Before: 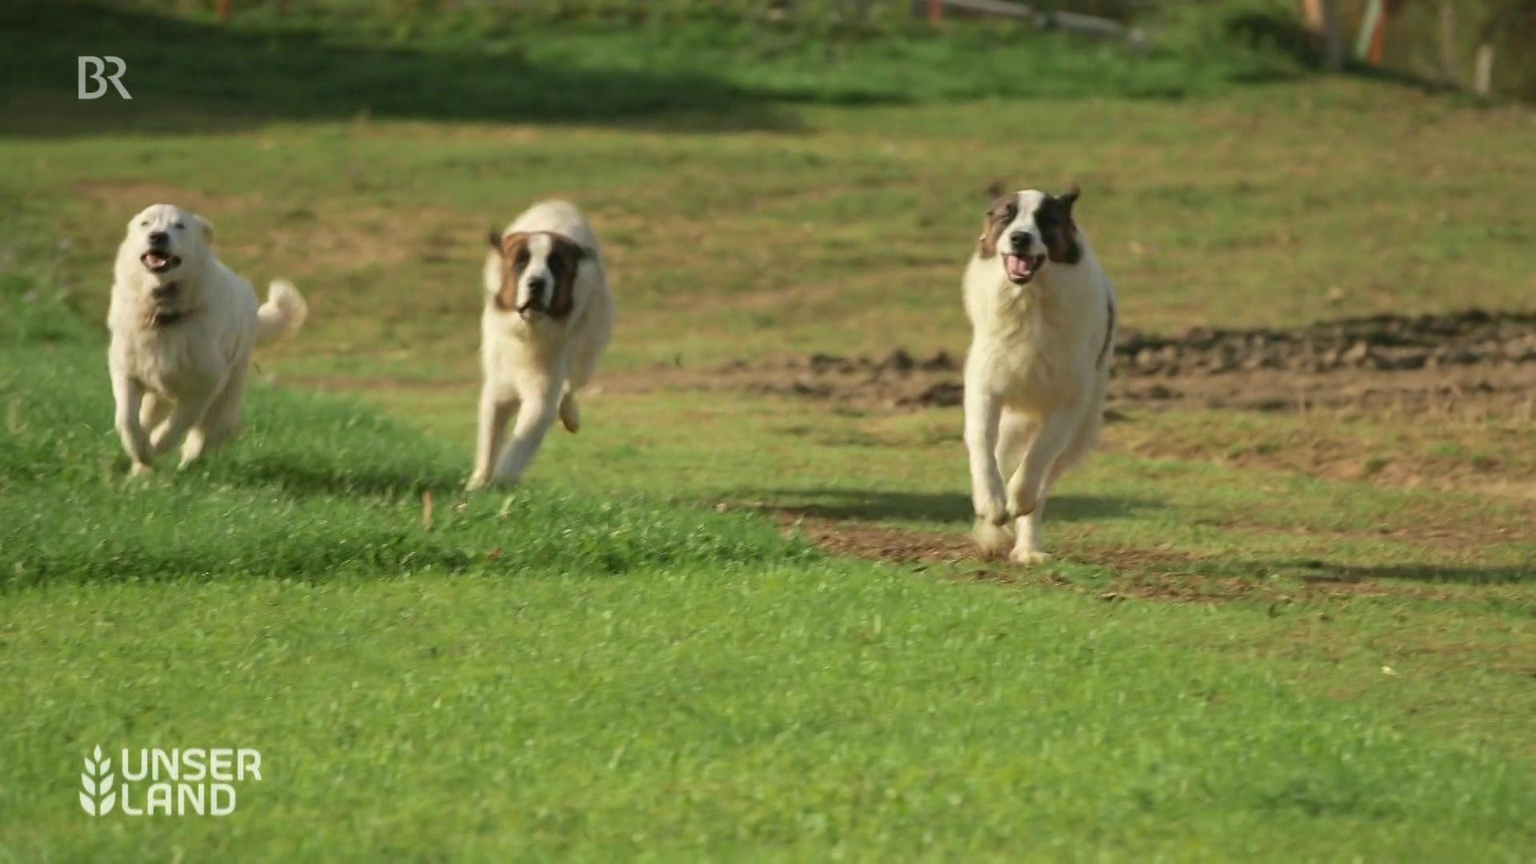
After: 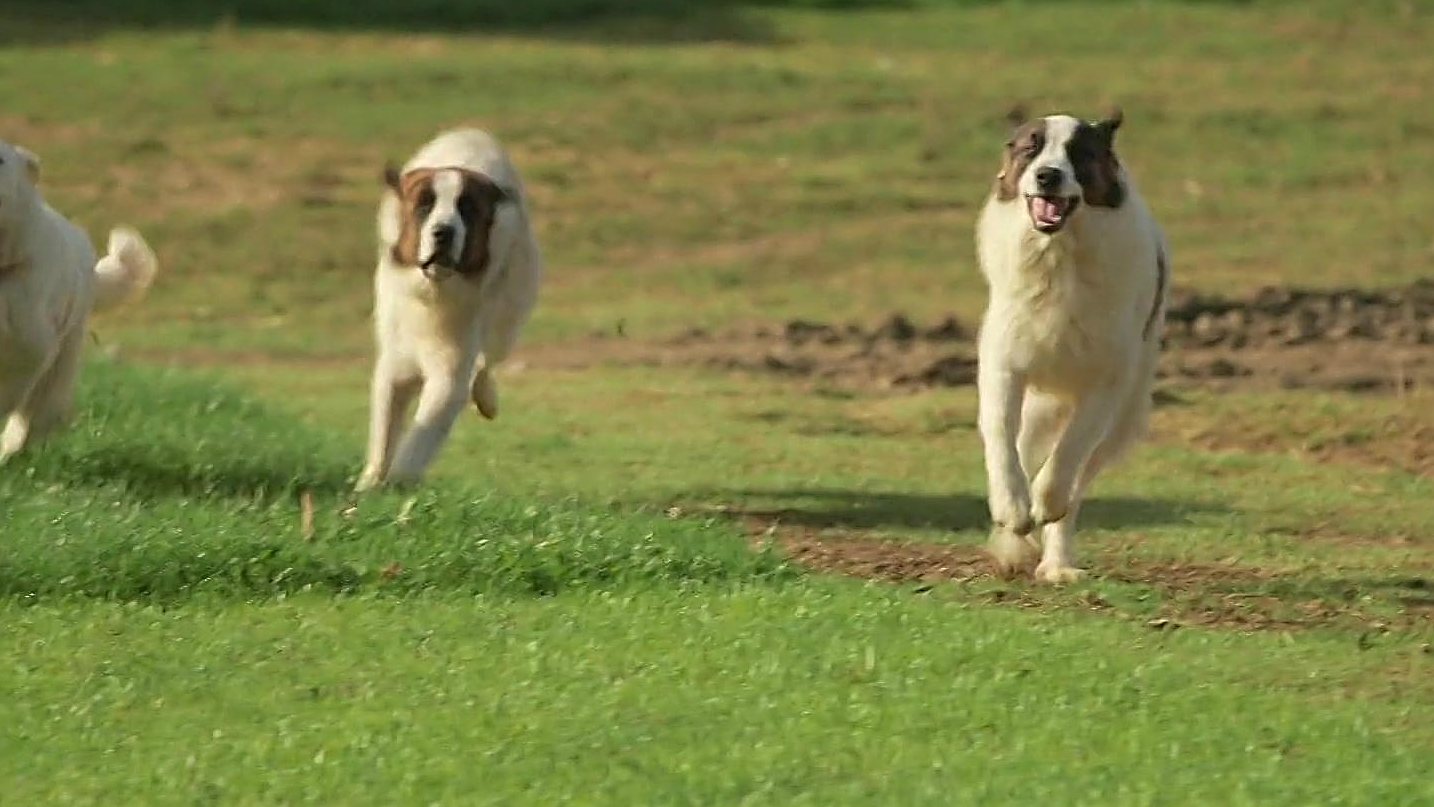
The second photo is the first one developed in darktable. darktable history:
sharpen: amount 1
crop and rotate: left 11.831%, top 11.346%, right 13.429%, bottom 13.899%
